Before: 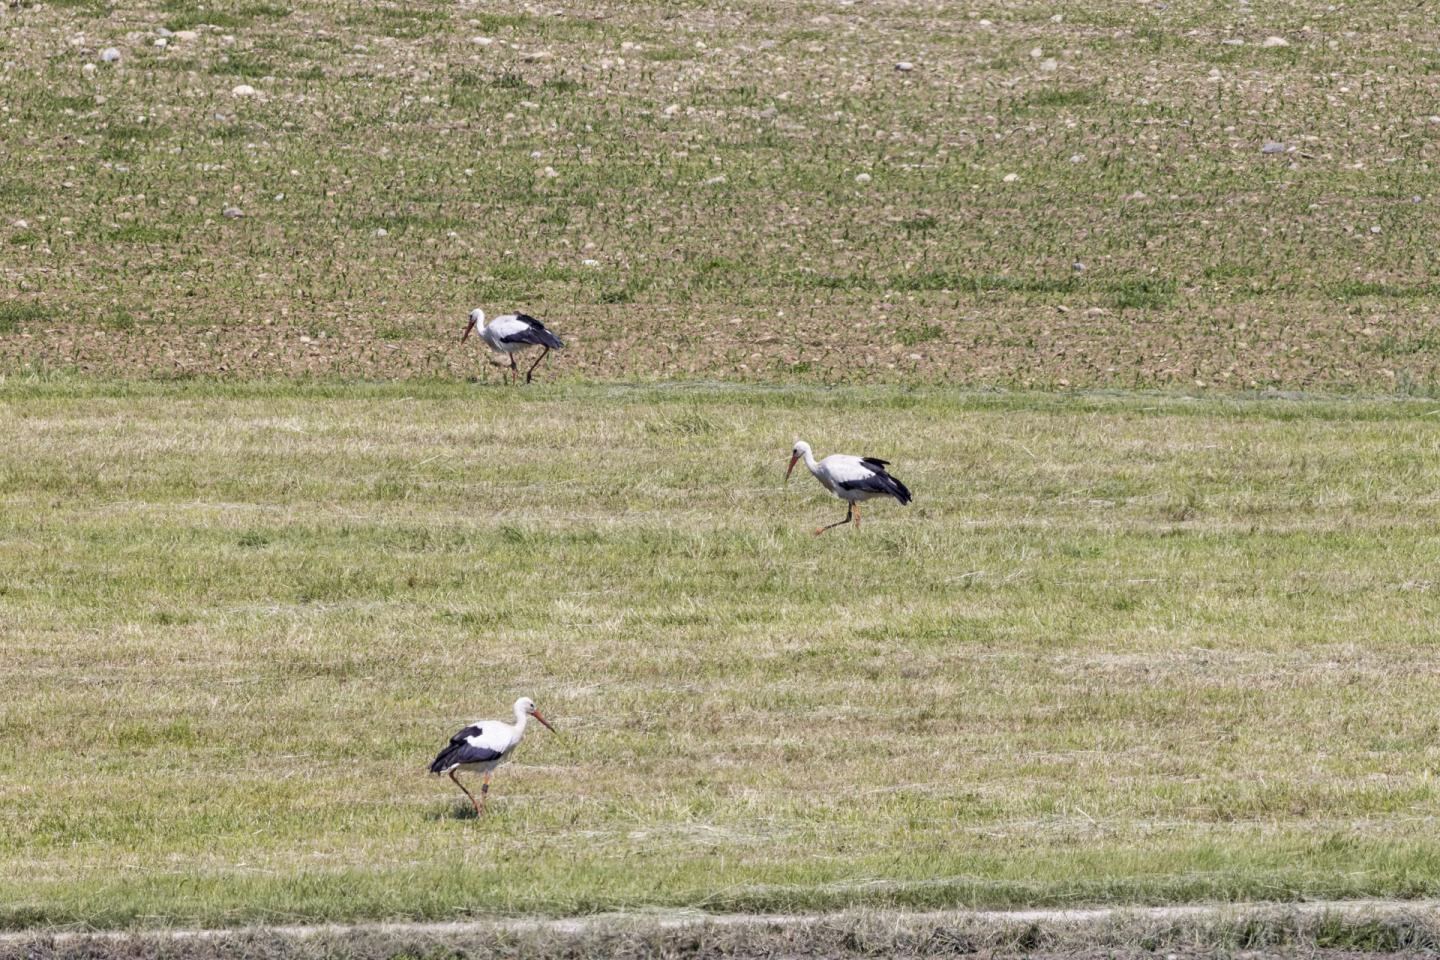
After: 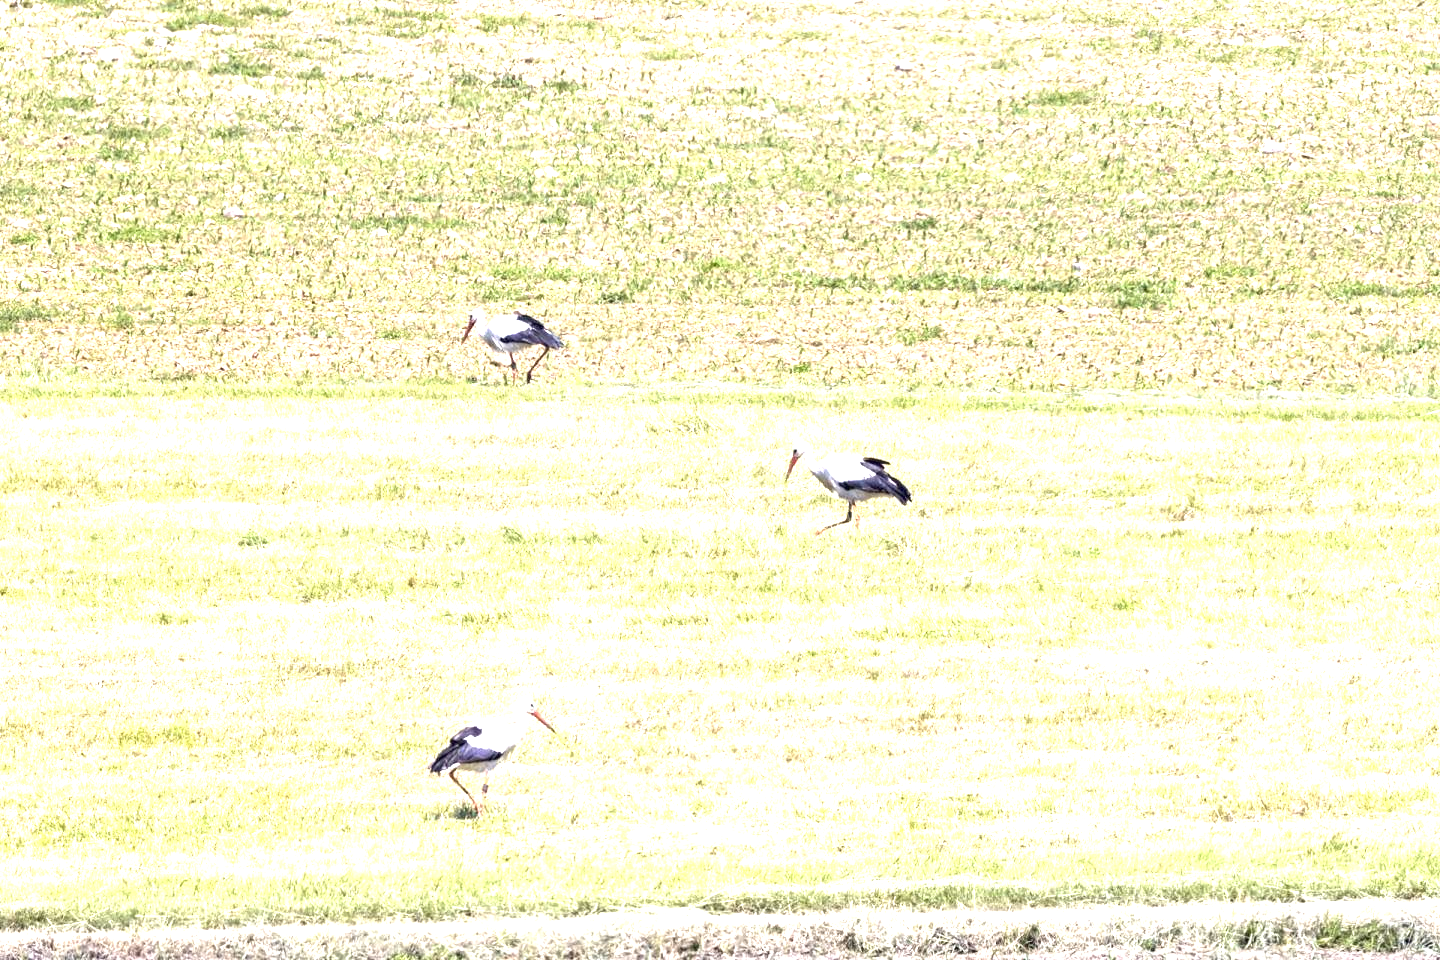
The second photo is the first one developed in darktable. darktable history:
exposure: black level correction 0, exposure 1.944 EV, compensate highlight preservation false
